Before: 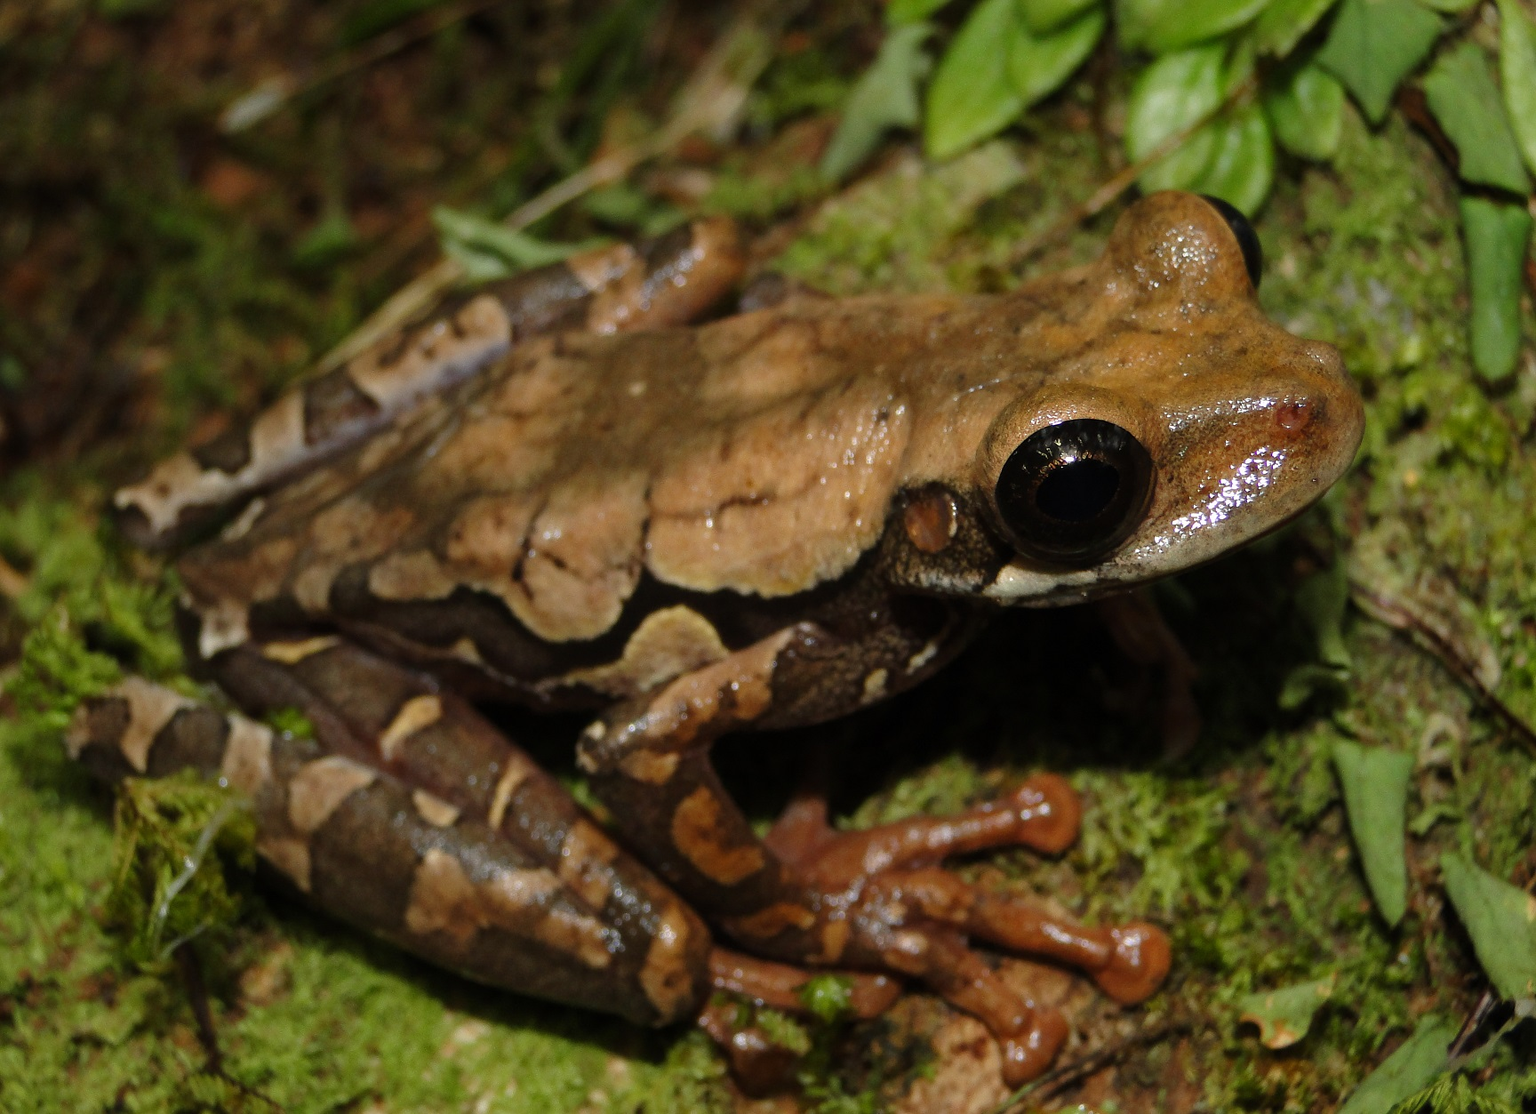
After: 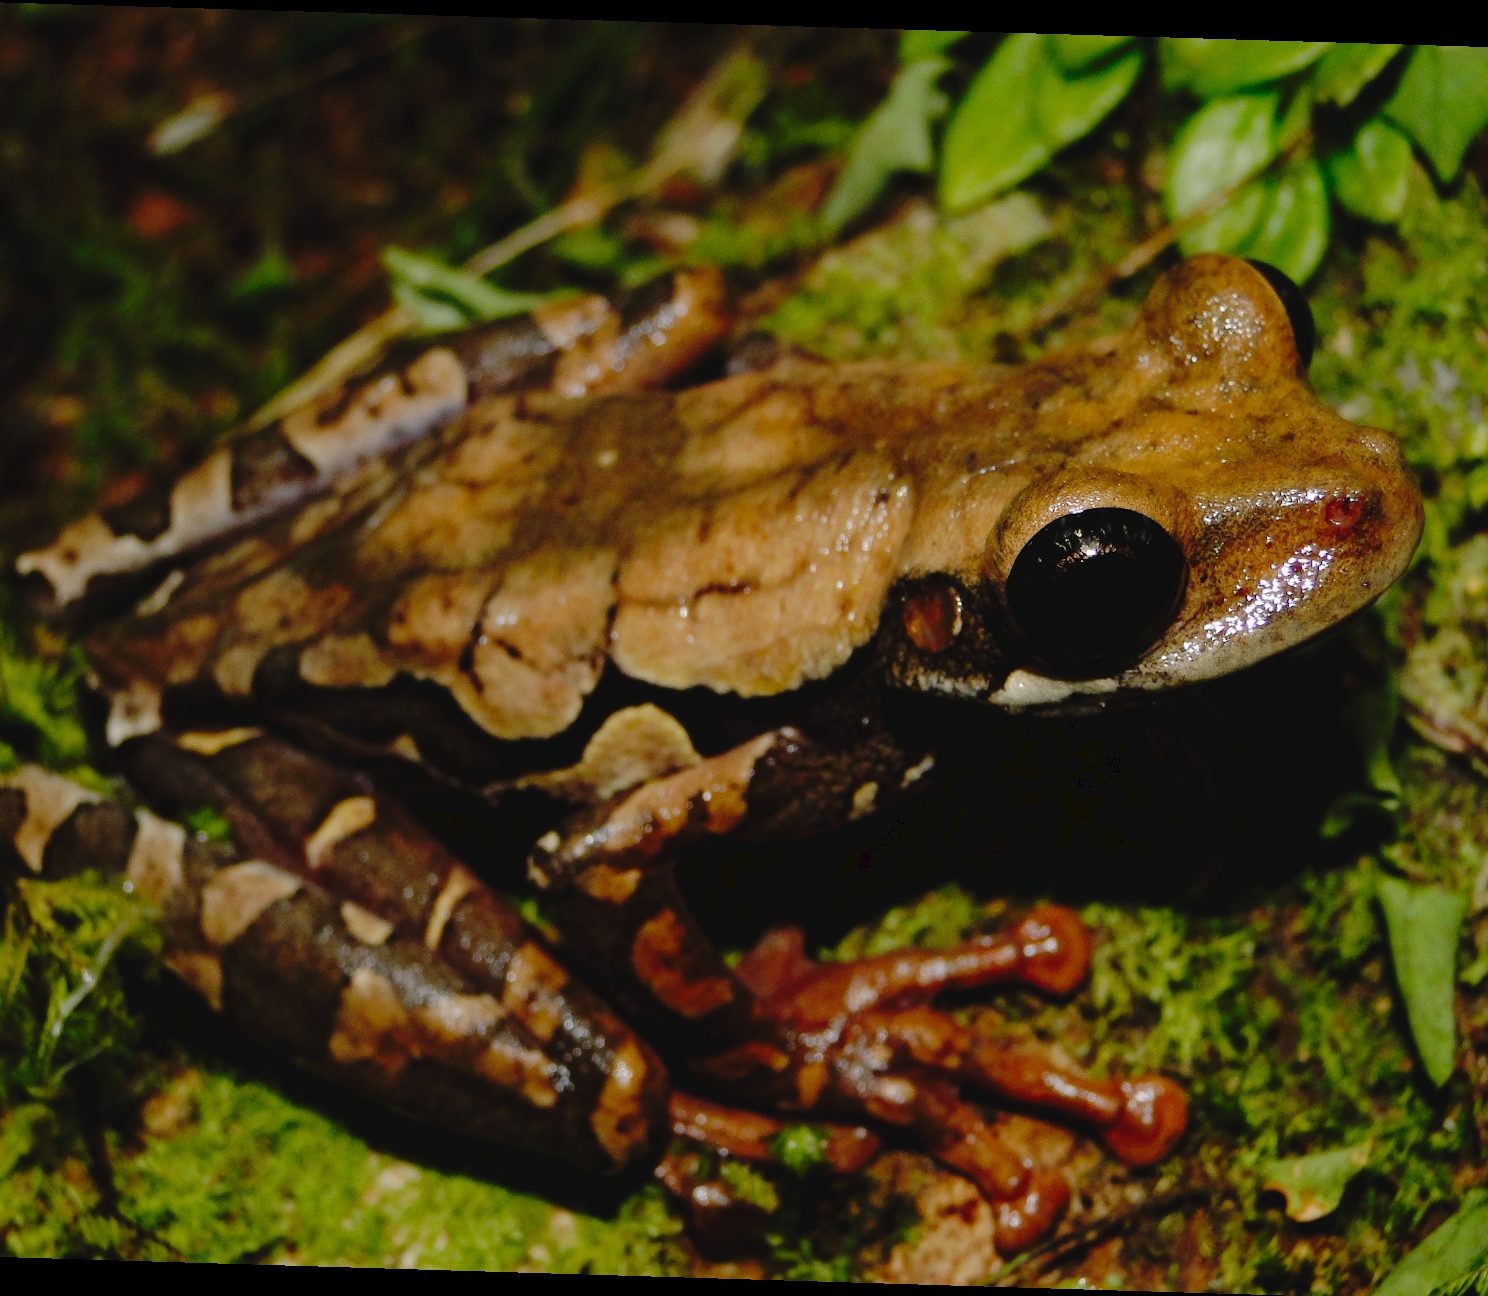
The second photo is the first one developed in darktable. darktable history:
tone curve: curves: ch0 [(0, 0) (0.003, 0.041) (0.011, 0.042) (0.025, 0.041) (0.044, 0.043) (0.069, 0.048) (0.1, 0.059) (0.136, 0.079) (0.177, 0.107) (0.224, 0.152) (0.277, 0.235) (0.335, 0.331) (0.399, 0.427) (0.468, 0.512) (0.543, 0.595) (0.623, 0.668) (0.709, 0.736) (0.801, 0.813) (0.898, 0.891) (1, 1)], preserve colors none
rotate and perspective: rotation 1.72°, automatic cropping off
base curve: curves: ch0 [(0, 0) (0.74, 0.67) (1, 1)]
crop: left 7.598%, right 7.873%
